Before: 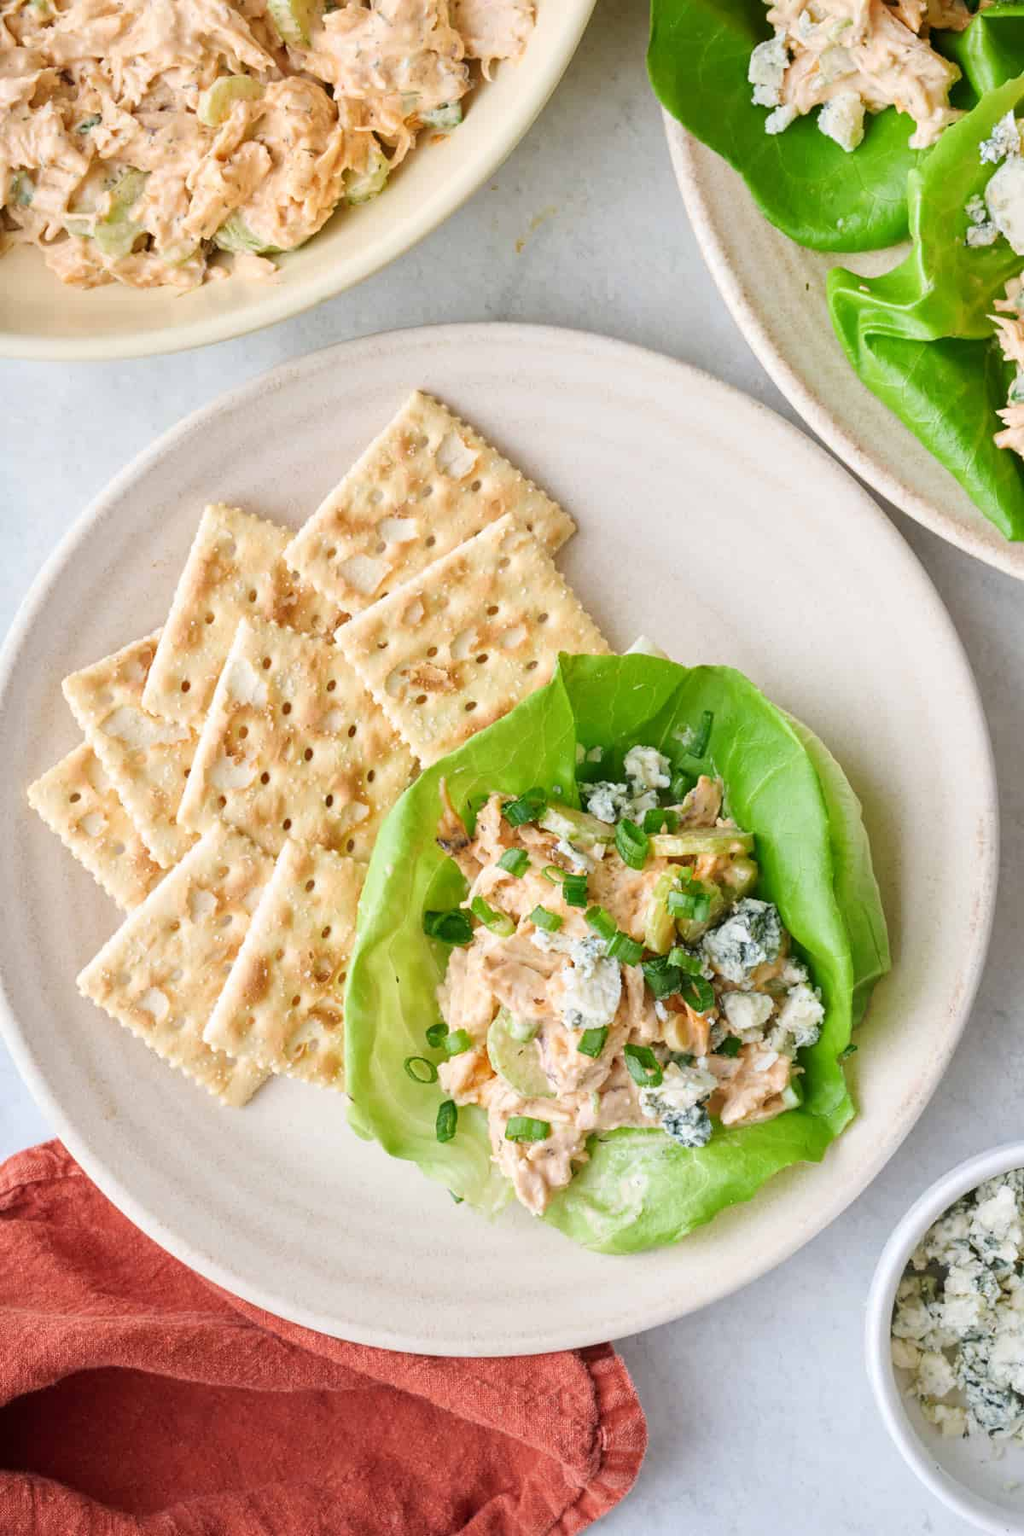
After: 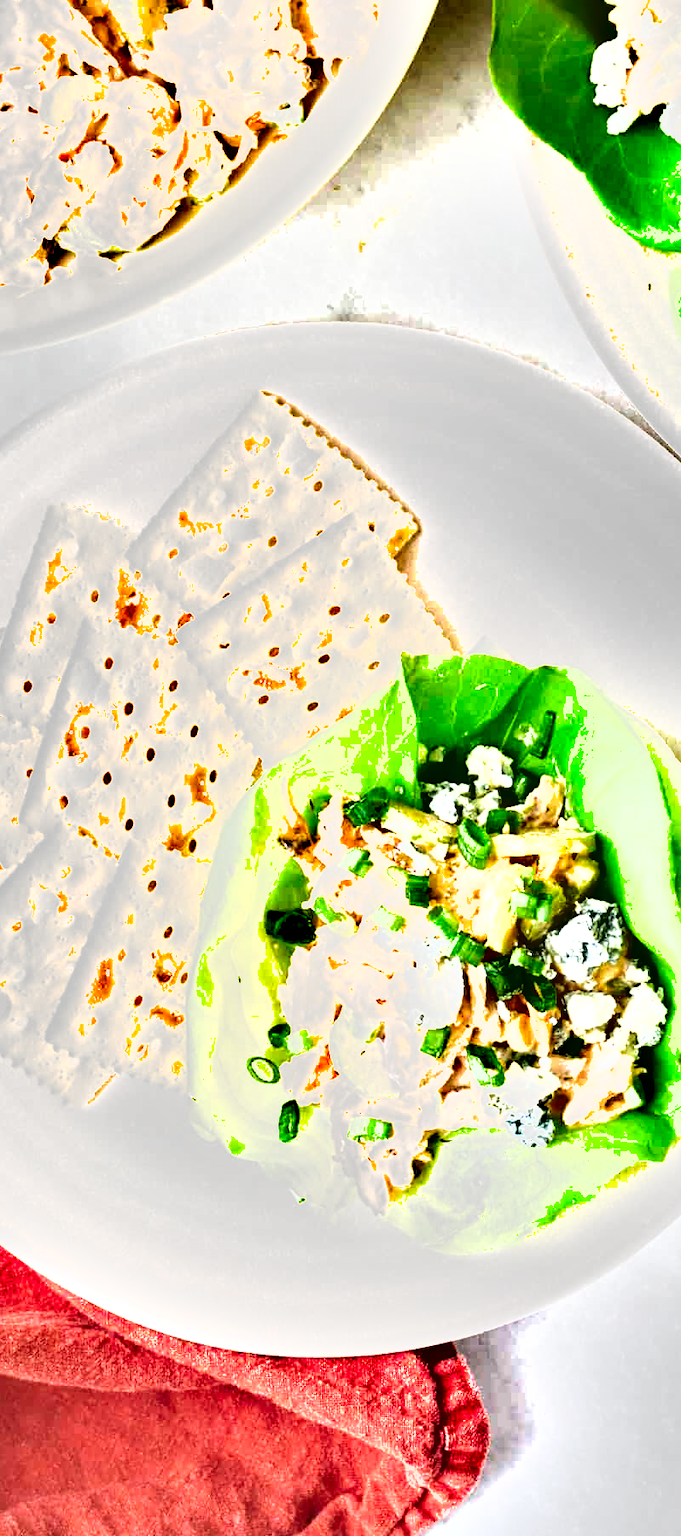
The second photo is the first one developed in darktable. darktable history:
exposure: black level correction 0, exposure 1.519 EV, compensate highlight preservation false
crop and rotate: left 15.474%, right 17.908%
shadows and highlights: soften with gaussian
